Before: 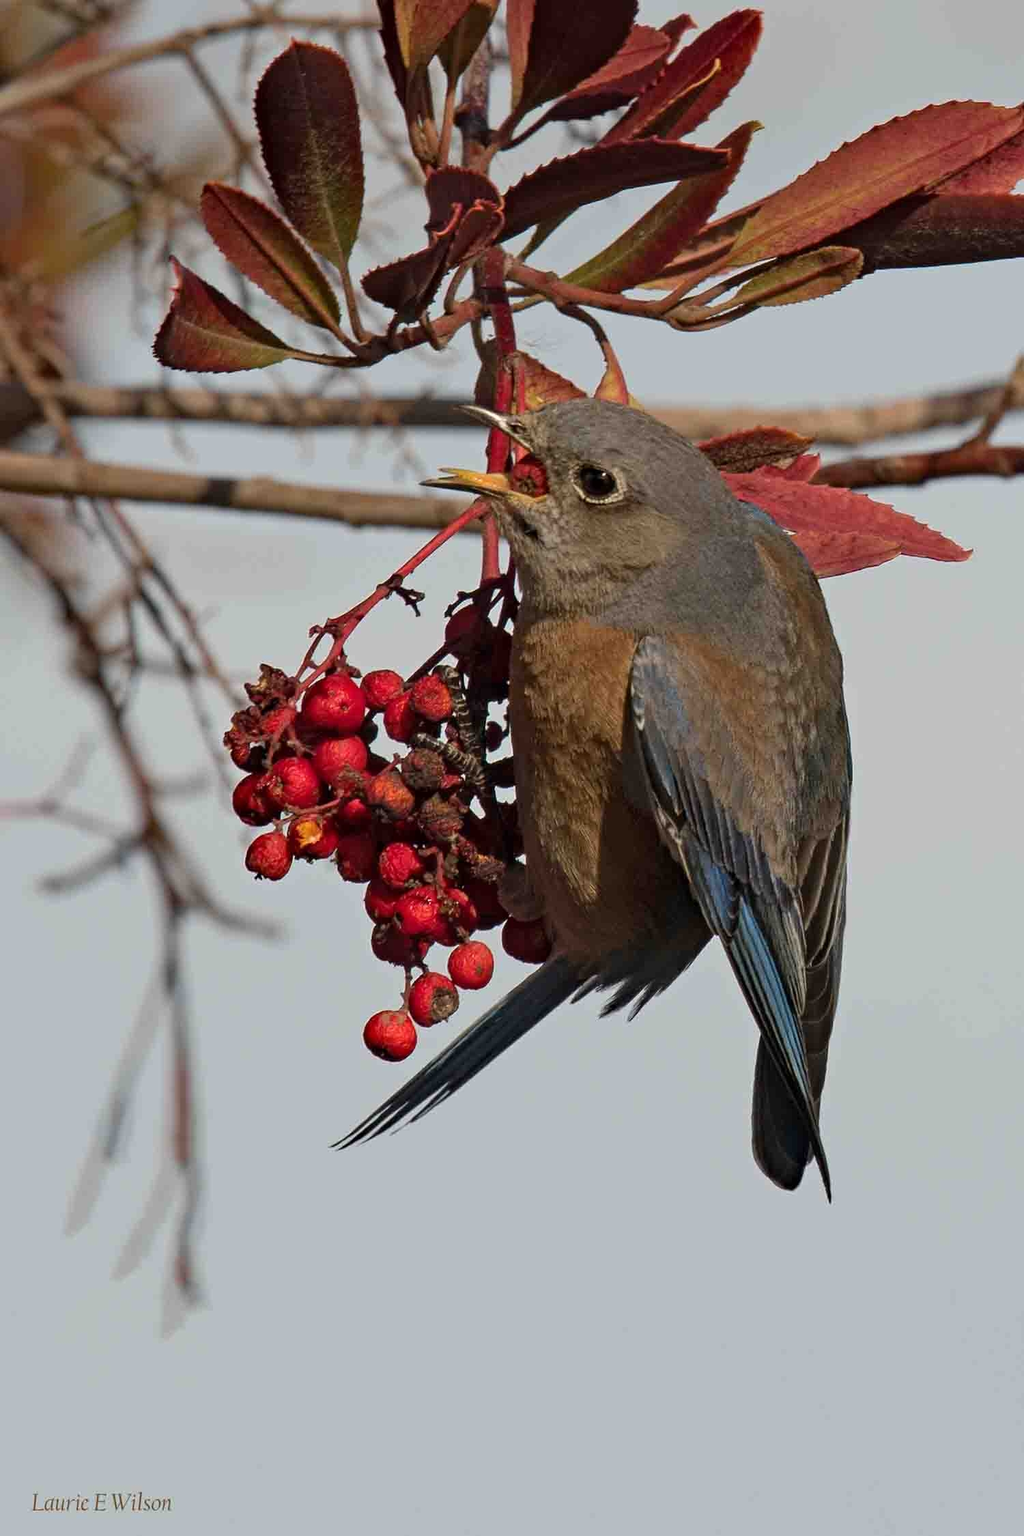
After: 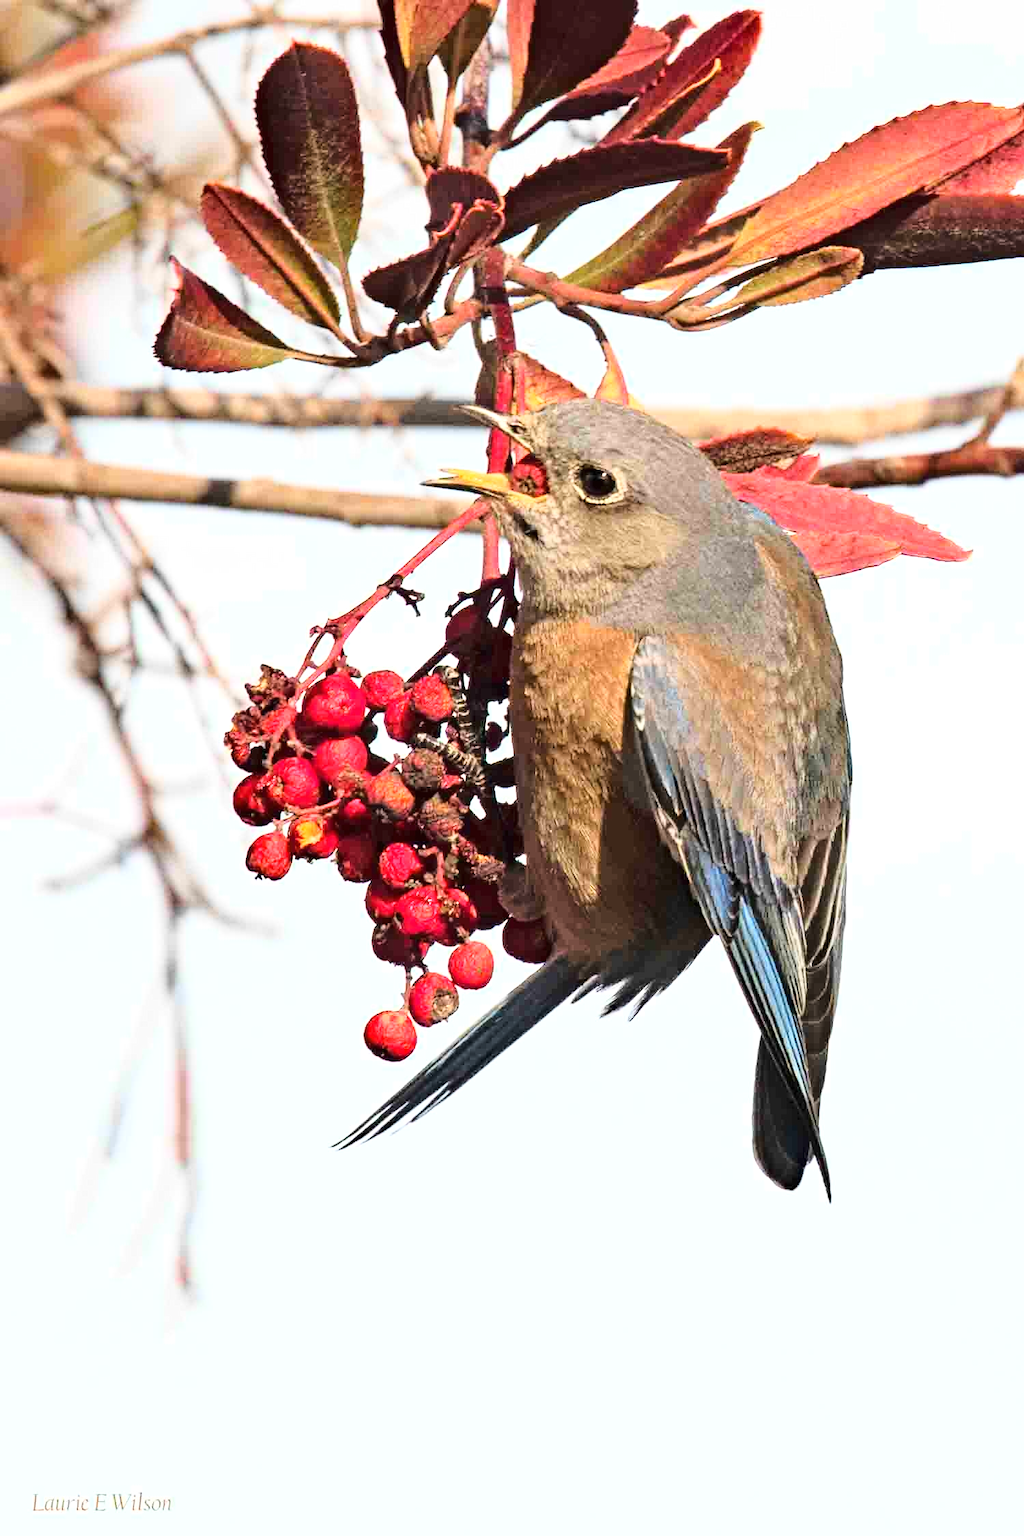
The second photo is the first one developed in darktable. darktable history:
exposure: black level correction 0, exposure 1.1 EV, compensate exposure bias true, compensate highlight preservation false
base curve: curves: ch0 [(0, 0) (0.028, 0.03) (0.121, 0.232) (0.46, 0.748) (0.859, 0.968) (1, 1)]
